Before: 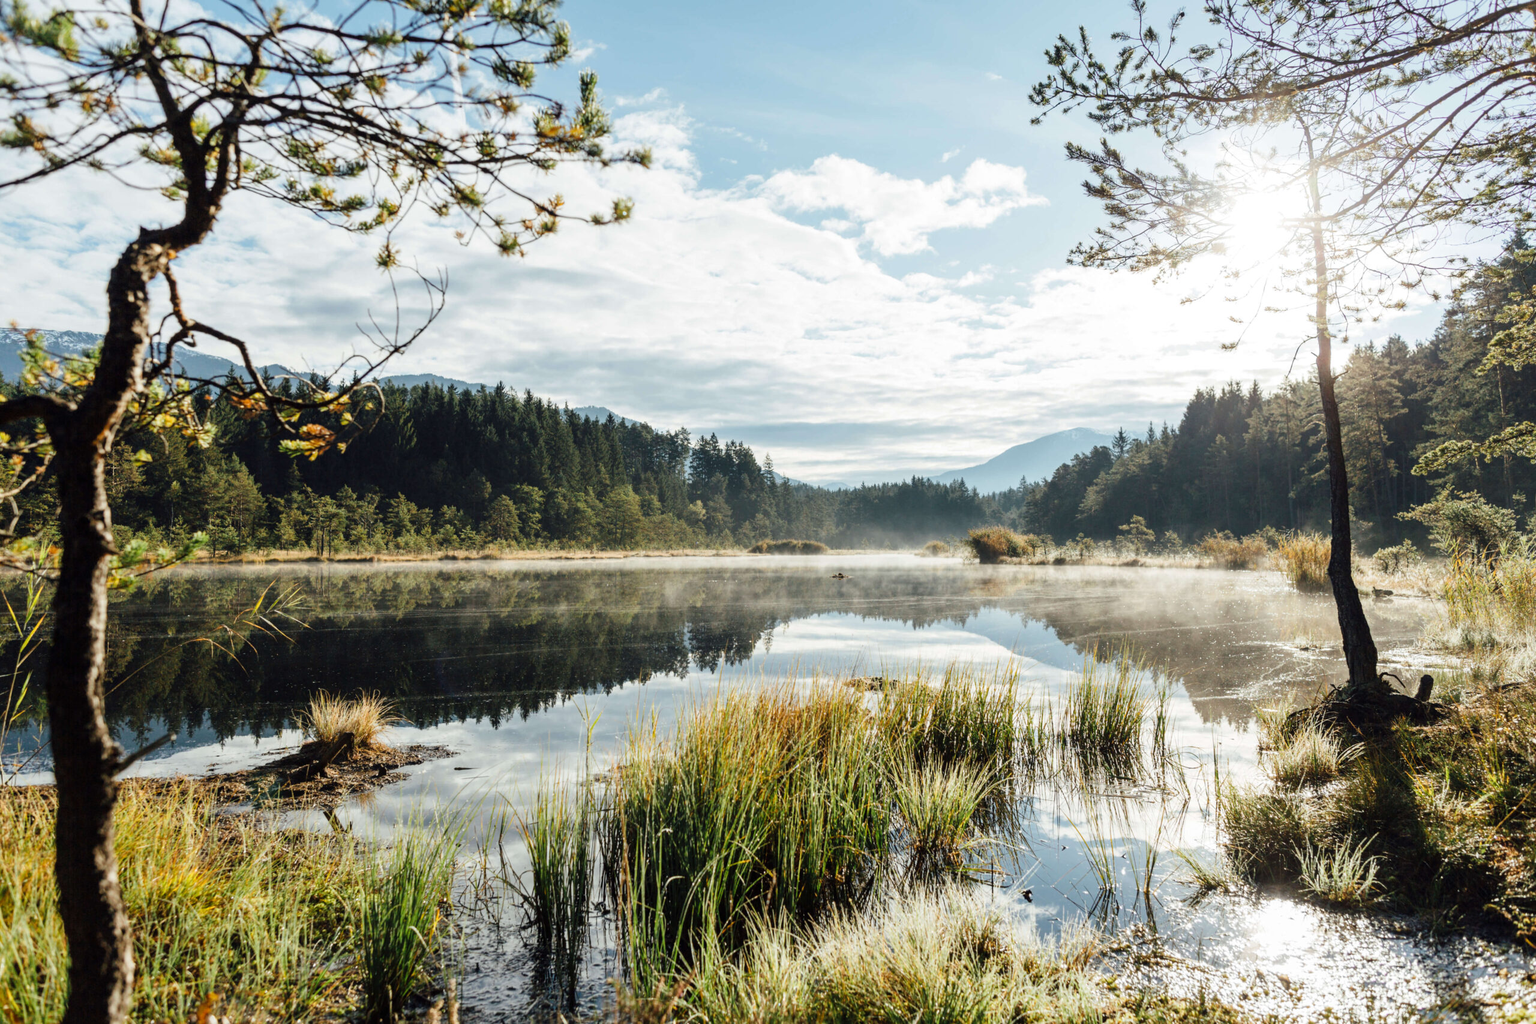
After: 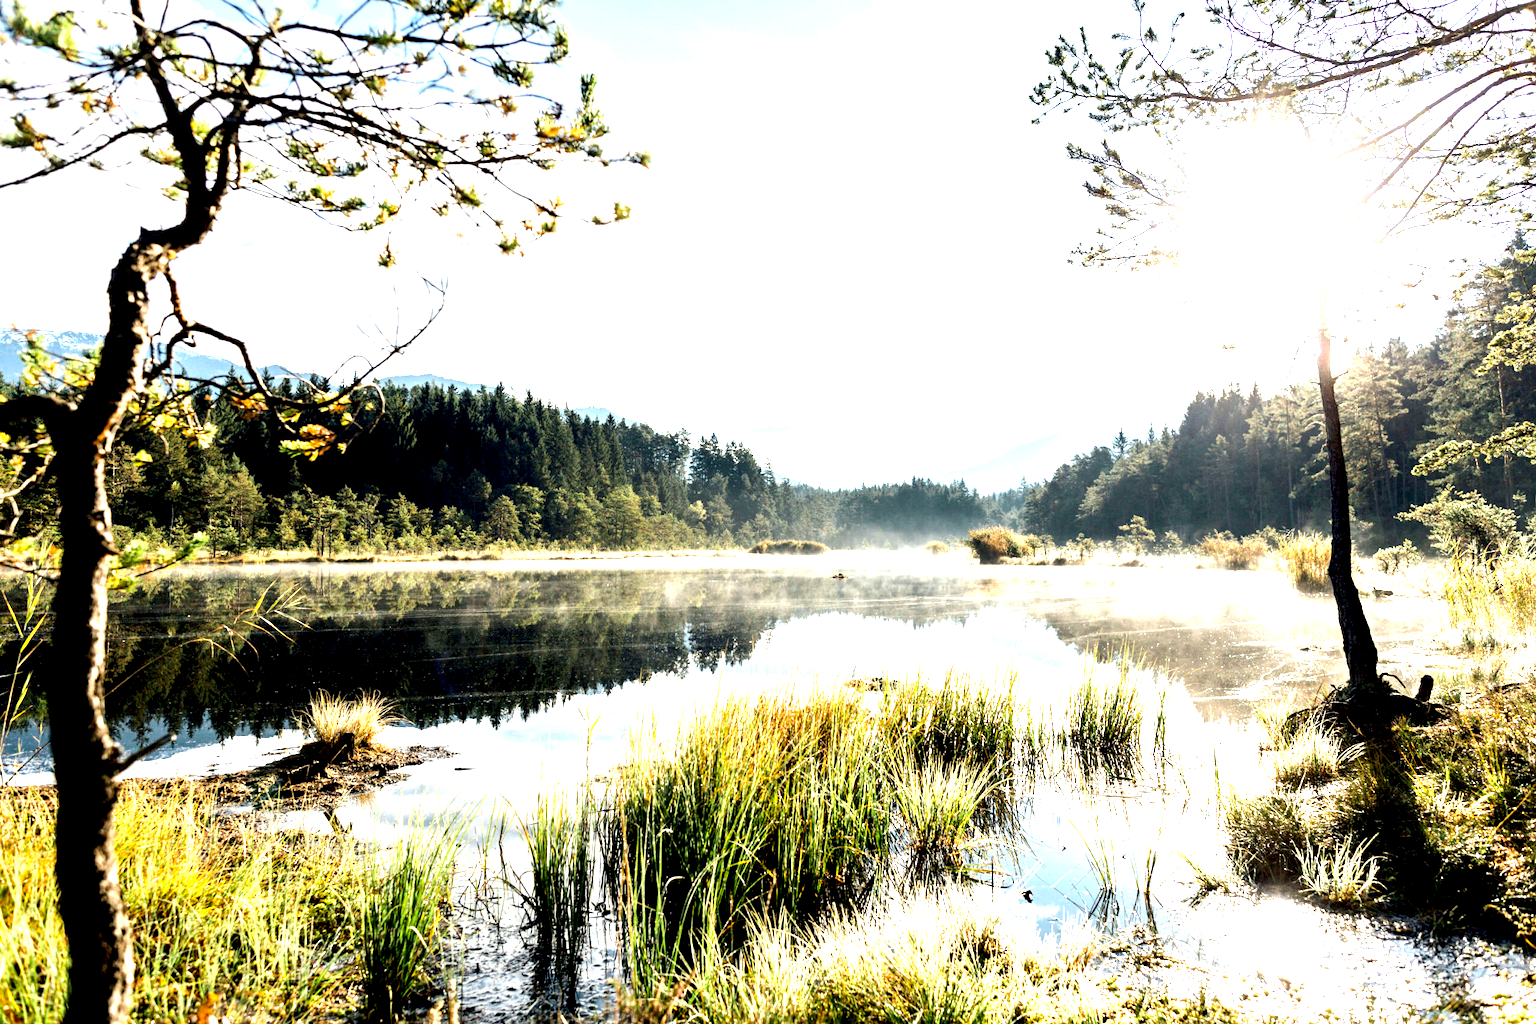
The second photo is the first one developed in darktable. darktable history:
exposure: black level correction 0.011, exposure 1.088 EV, compensate exposure bias true, compensate highlight preservation false
tone equalizer: -8 EV -0.417 EV, -7 EV -0.389 EV, -6 EV -0.333 EV, -5 EV -0.222 EV, -3 EV 0.222 EV, -2 EV 0.333 EV, -1 EV 0.389 EV, +0 EV 0.417 EV, edges refinement/feathering 500, mask exposure compensation -1.57 EV, preserve details no
